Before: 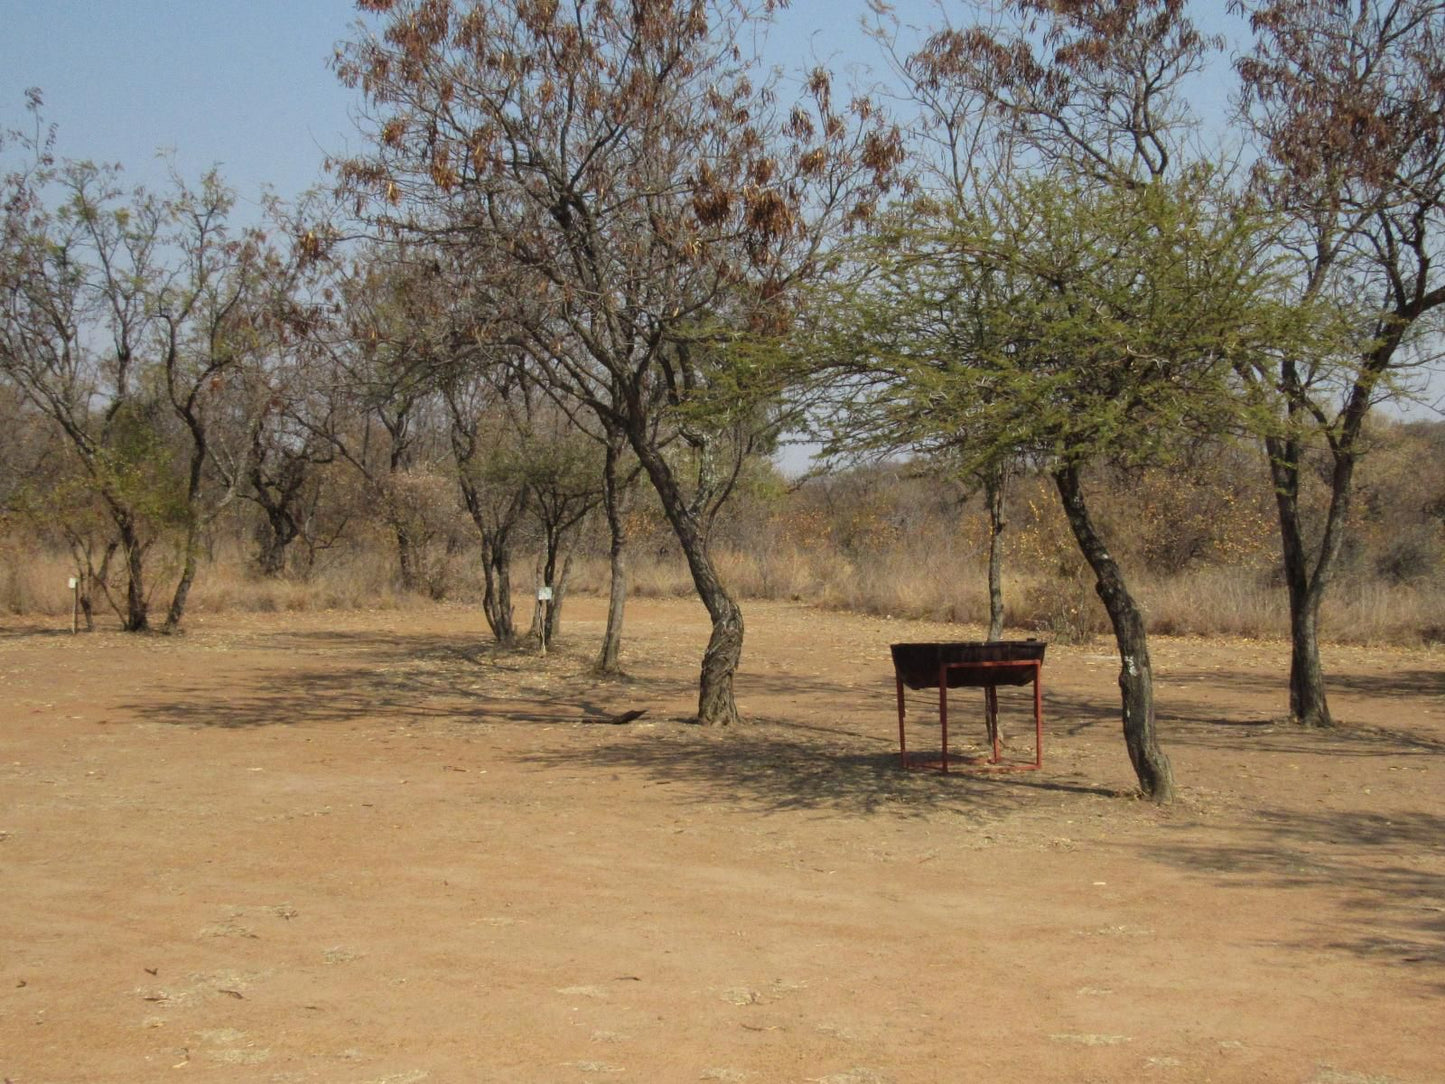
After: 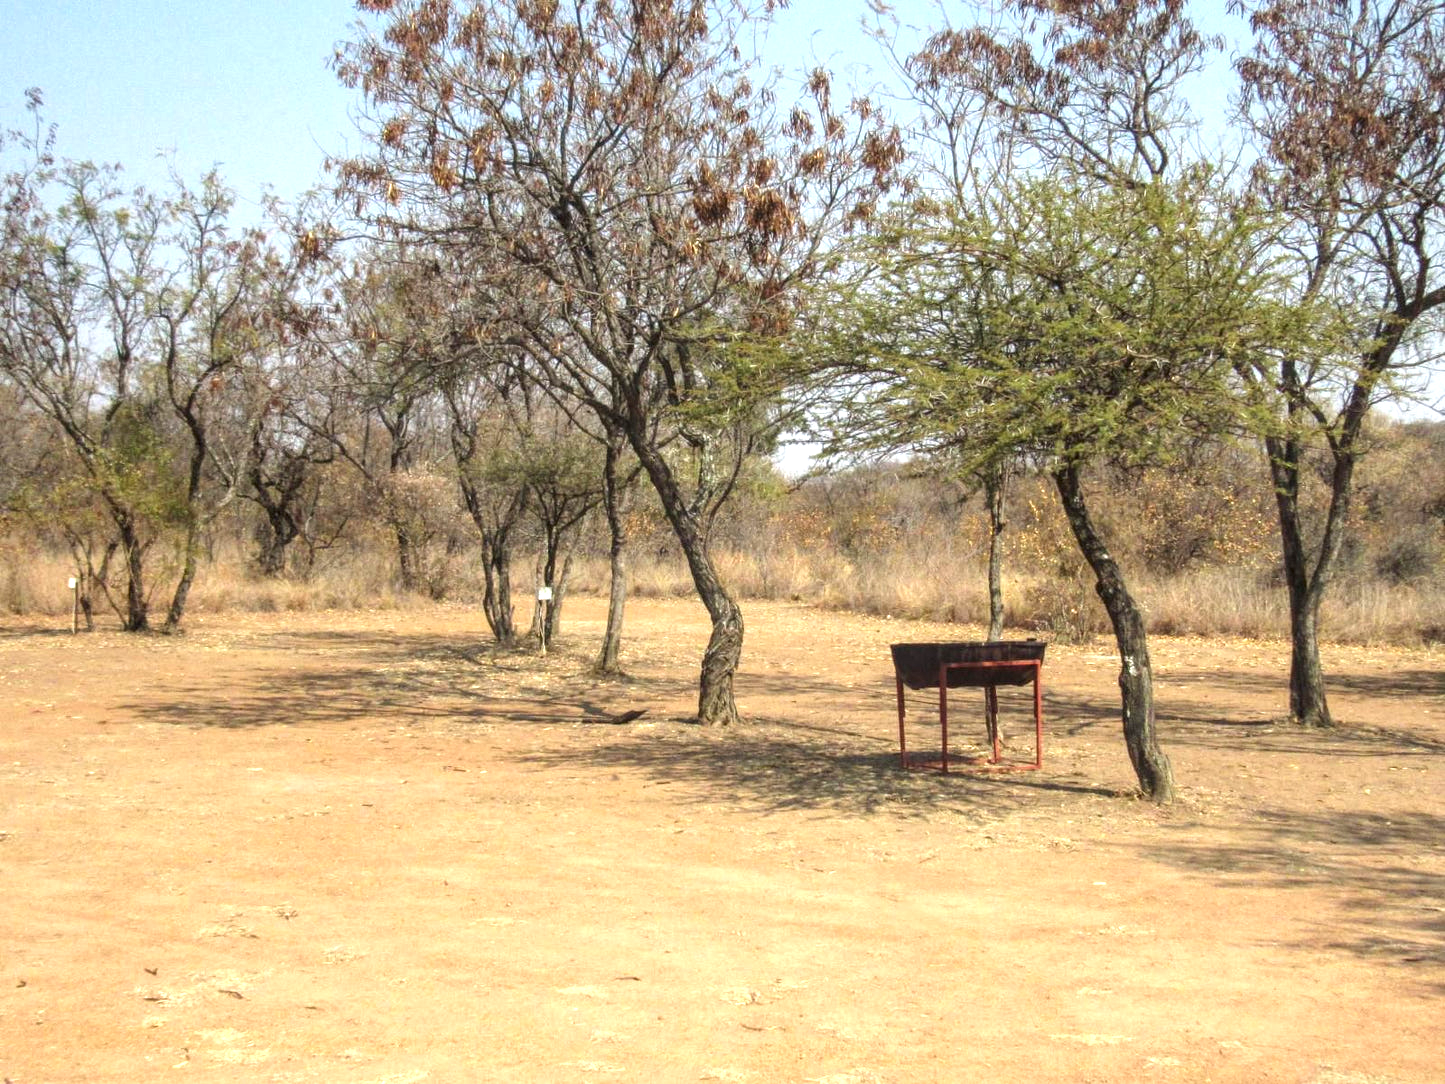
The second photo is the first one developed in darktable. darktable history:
local contrast: on, module defaults
exposure: black level correction 0, exposure 1.122 EV, compensate highlight preservation false
